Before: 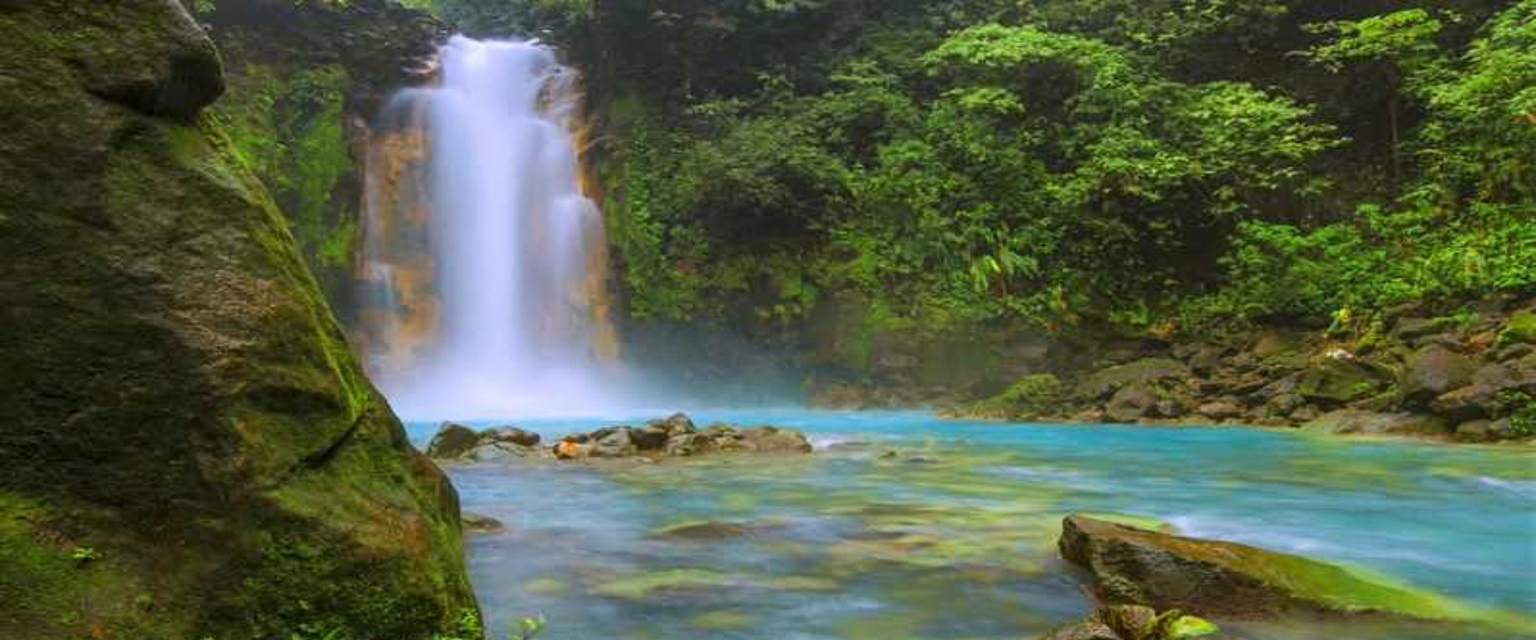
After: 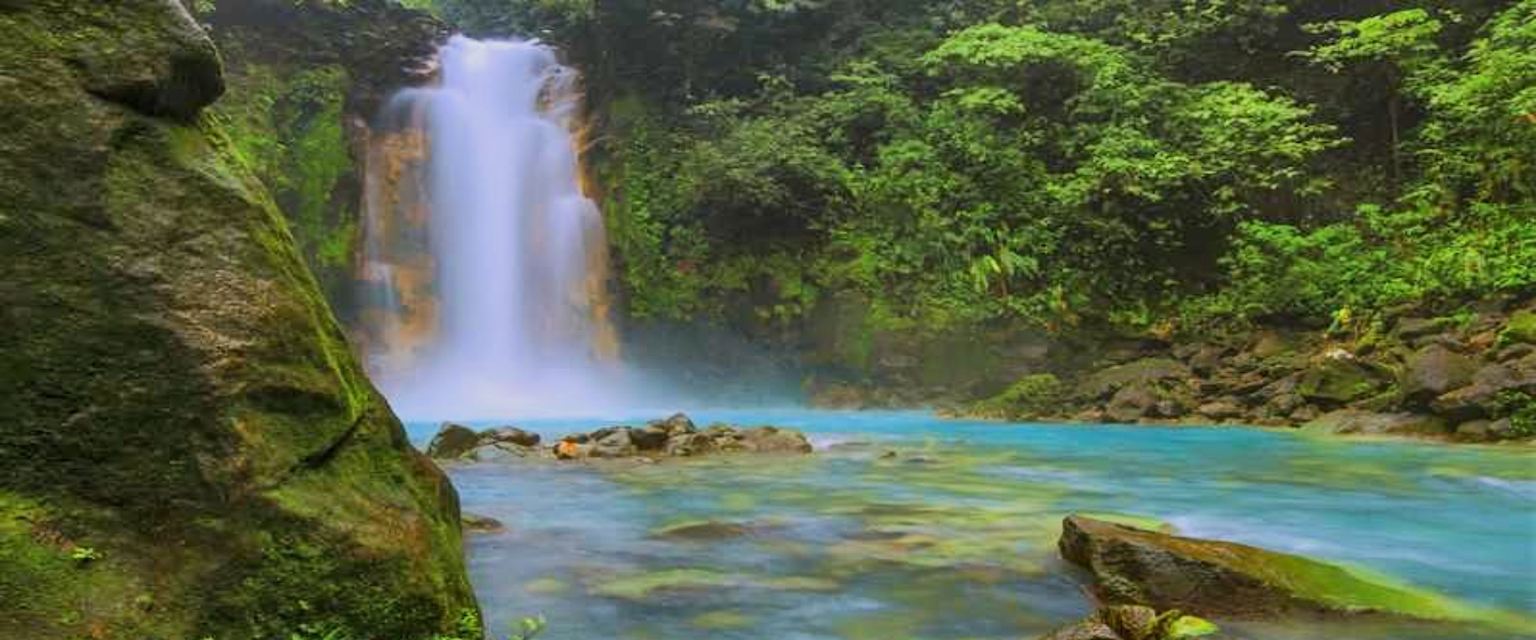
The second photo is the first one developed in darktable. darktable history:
shadows and highlights: shadows color adjustment 99.17%, highlights color adjustment 0.709%, soften with gaussian
tone equalizer: -8 EV -0.002 EV, -7 EV 0.005 EV, -6 EV -0.01 EV, -5 EV 0.014 EV, -4 EV -0.018 EV, -3 EV 0.037 EV, -2 EV -0.043 EV, -1 EV -0.296 EV, +0 EV -0.613 EV, edges refinement/feathering 500, mask exposure compensation -1.57 EV, preserve details no
